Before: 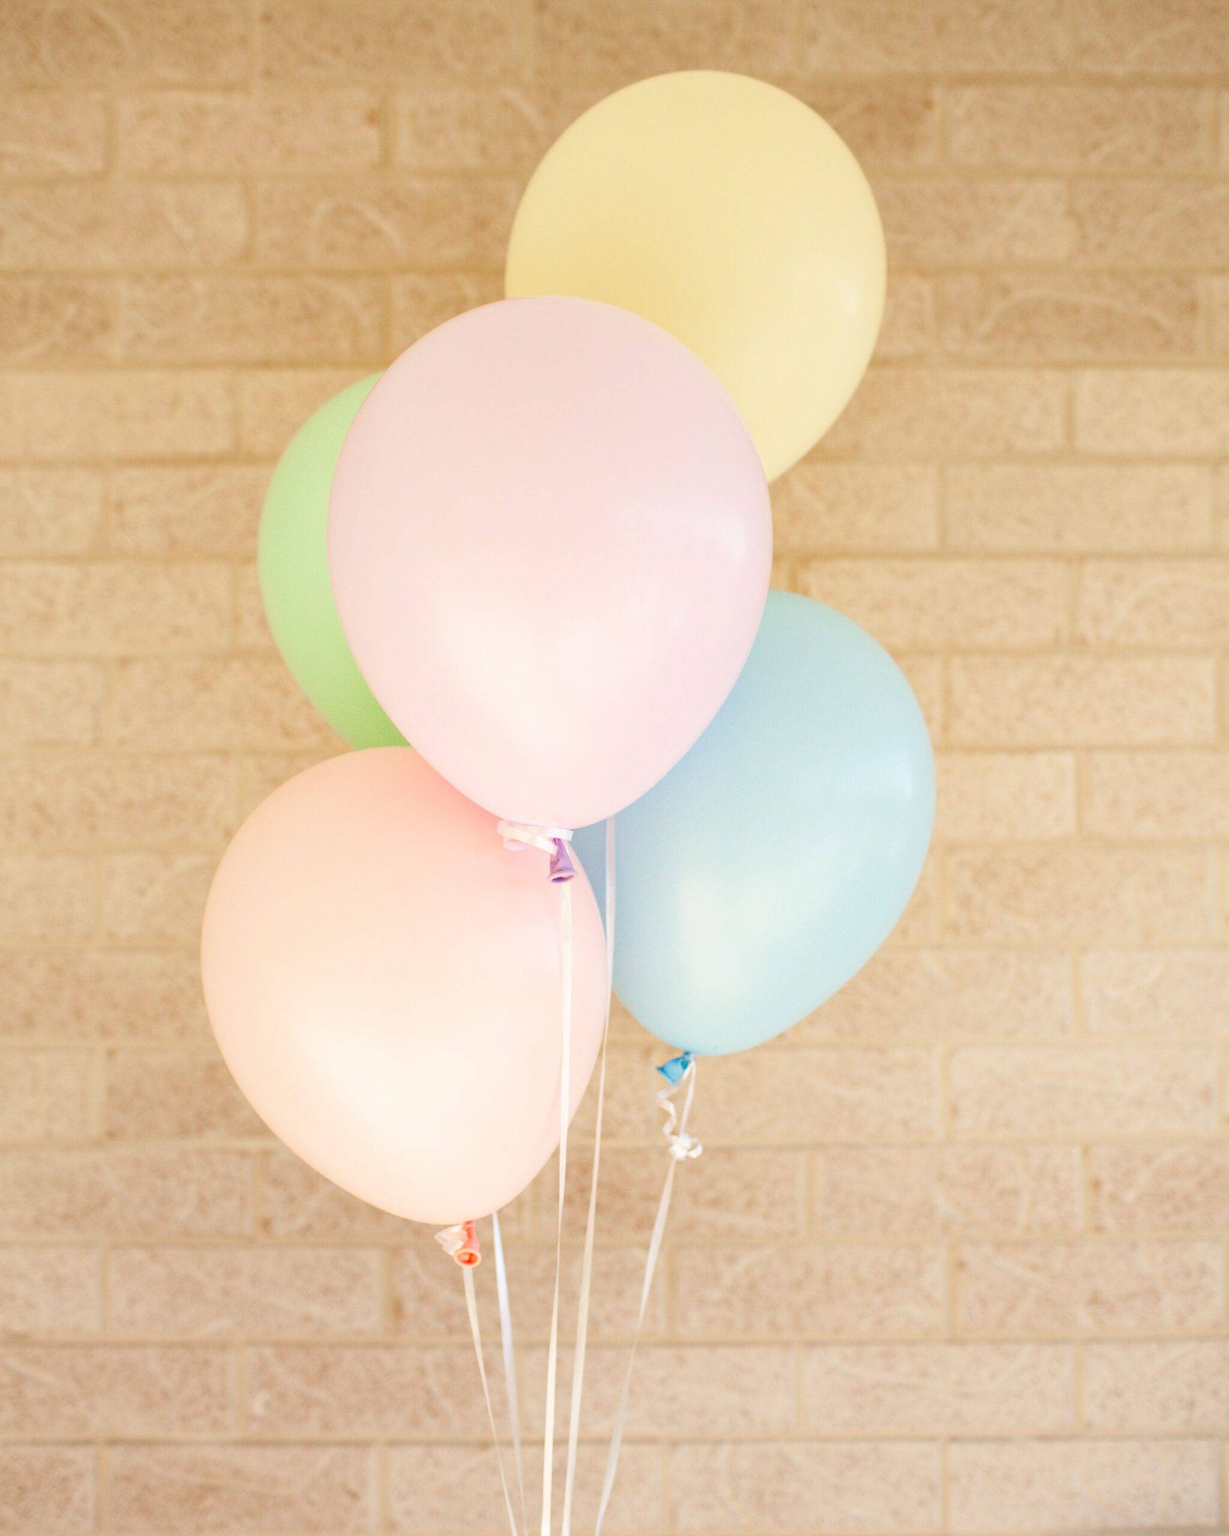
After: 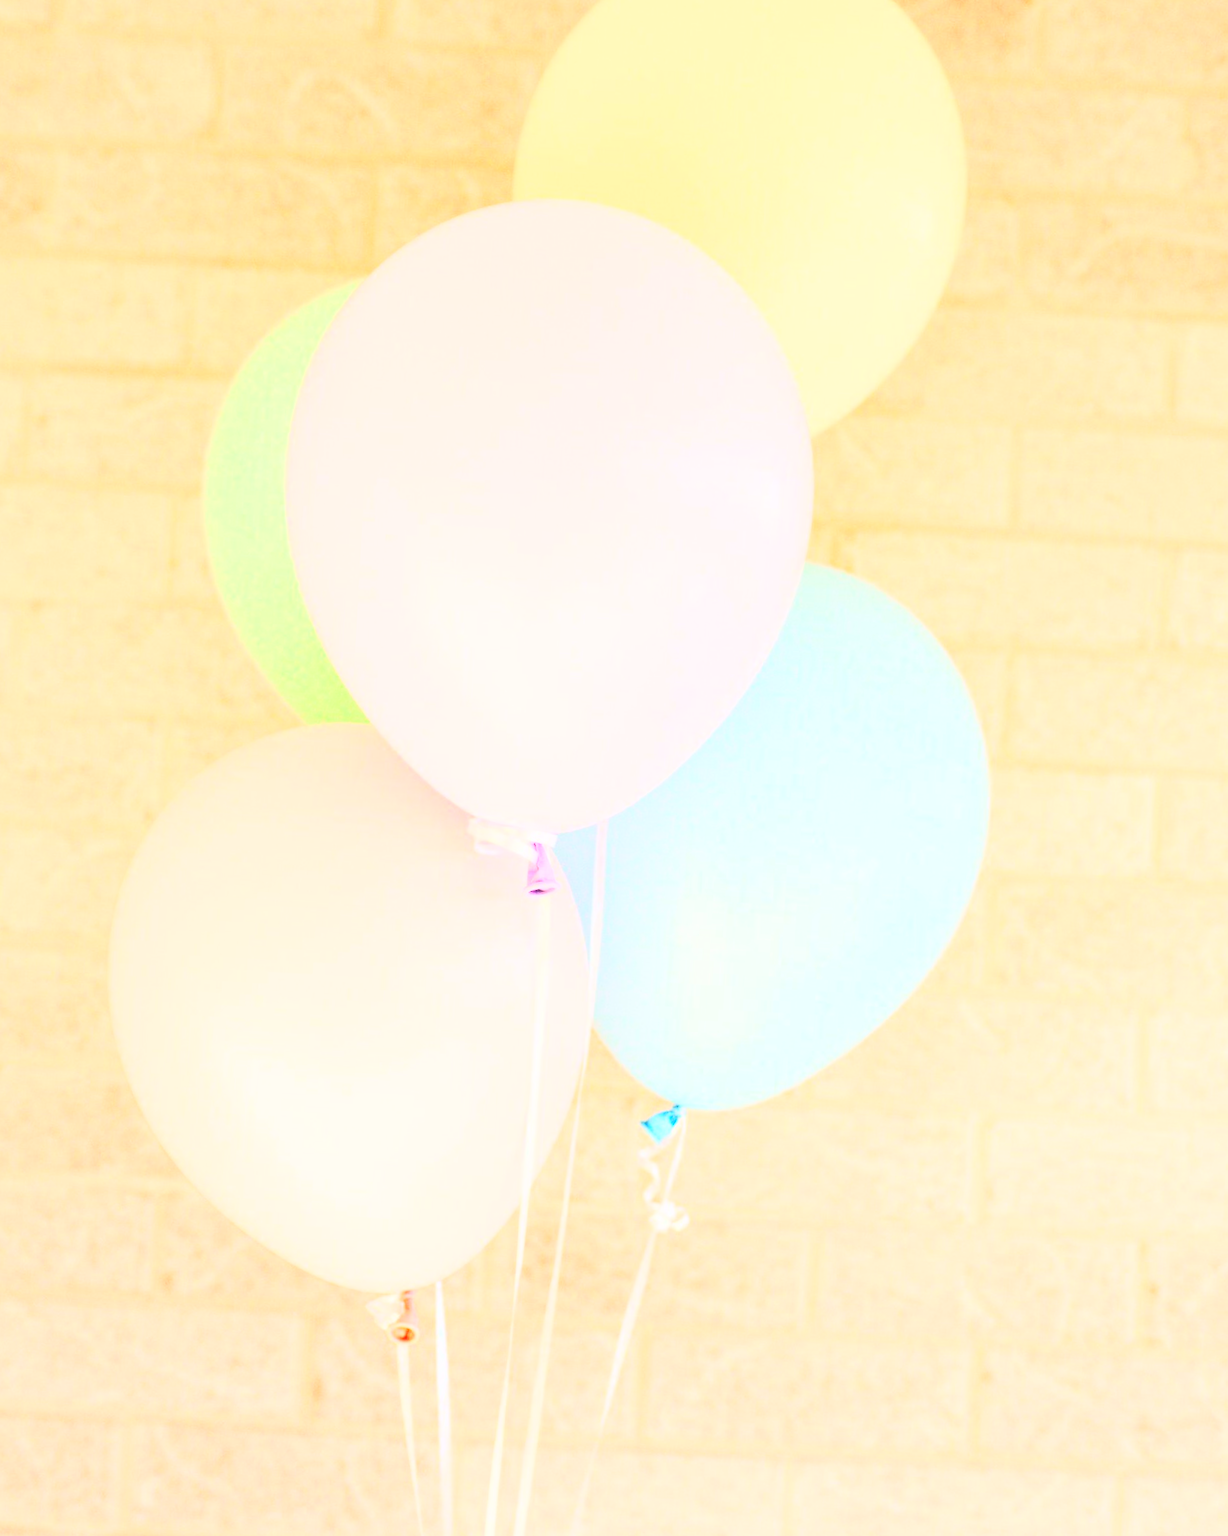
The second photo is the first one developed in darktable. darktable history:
exposure: black level correction 0.001, exposure -0.125 EV, compensate exposure bias true, compensate highlight preservation false
crop and rotate: angle -3.27°, left 5.211%, top 5.211%, right 4.607%, bottom 4.607%
rgb curve: curves: ch0 [(0, 0) (0.21, 0.15) (0.24, 0.21) (0.5, 0.75) (0.75, 0.96) (0.89, 0.99) (1, 1)]; ch1 [(0, 0.02) (0.21, 0.13) (0.25, 0.2) (0.5, 0.67) (0.75, 0.9) (0.89, 0.97) (1, 1)]; ch2 [(0, 0.02) (0.21, 0.13) (0.25, 0.2) (0.5, 0.67) (0.75, 0.9) (0.89, 0.97) (1, 1)], compensate middle gray true
